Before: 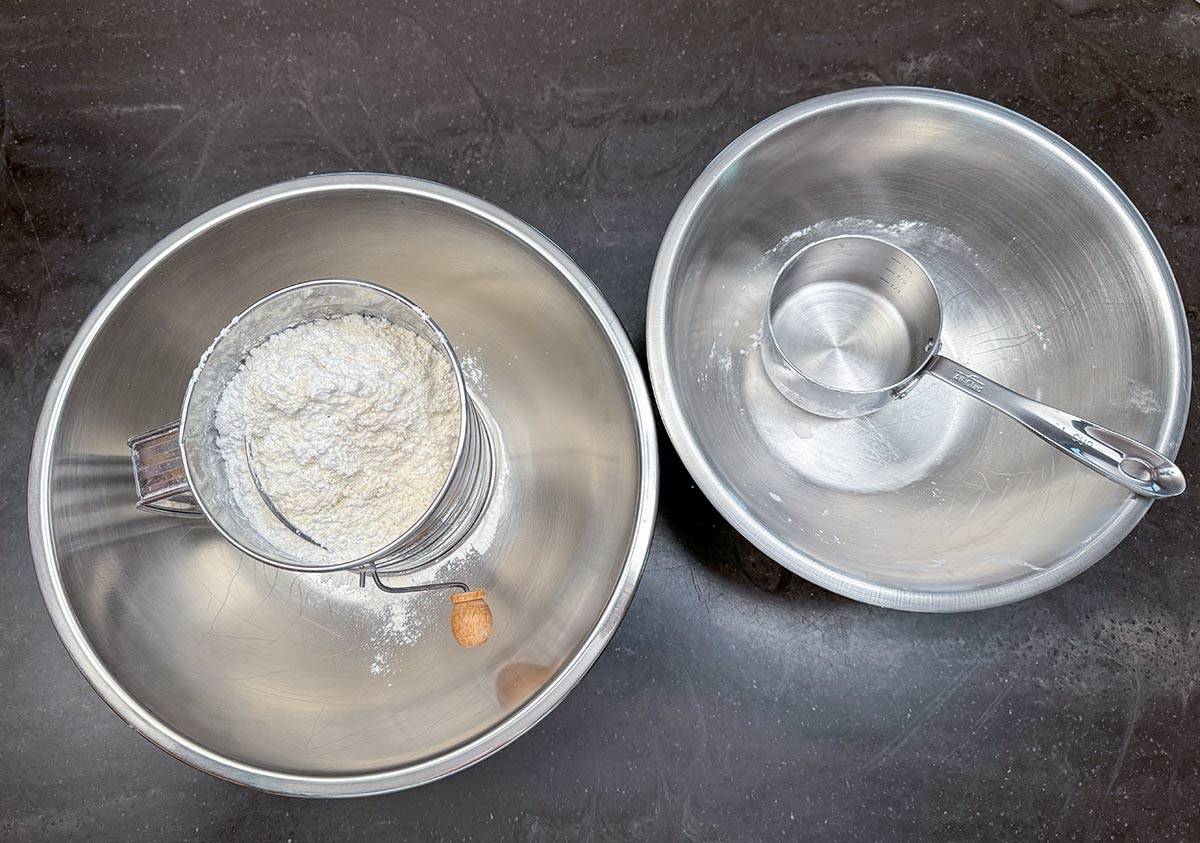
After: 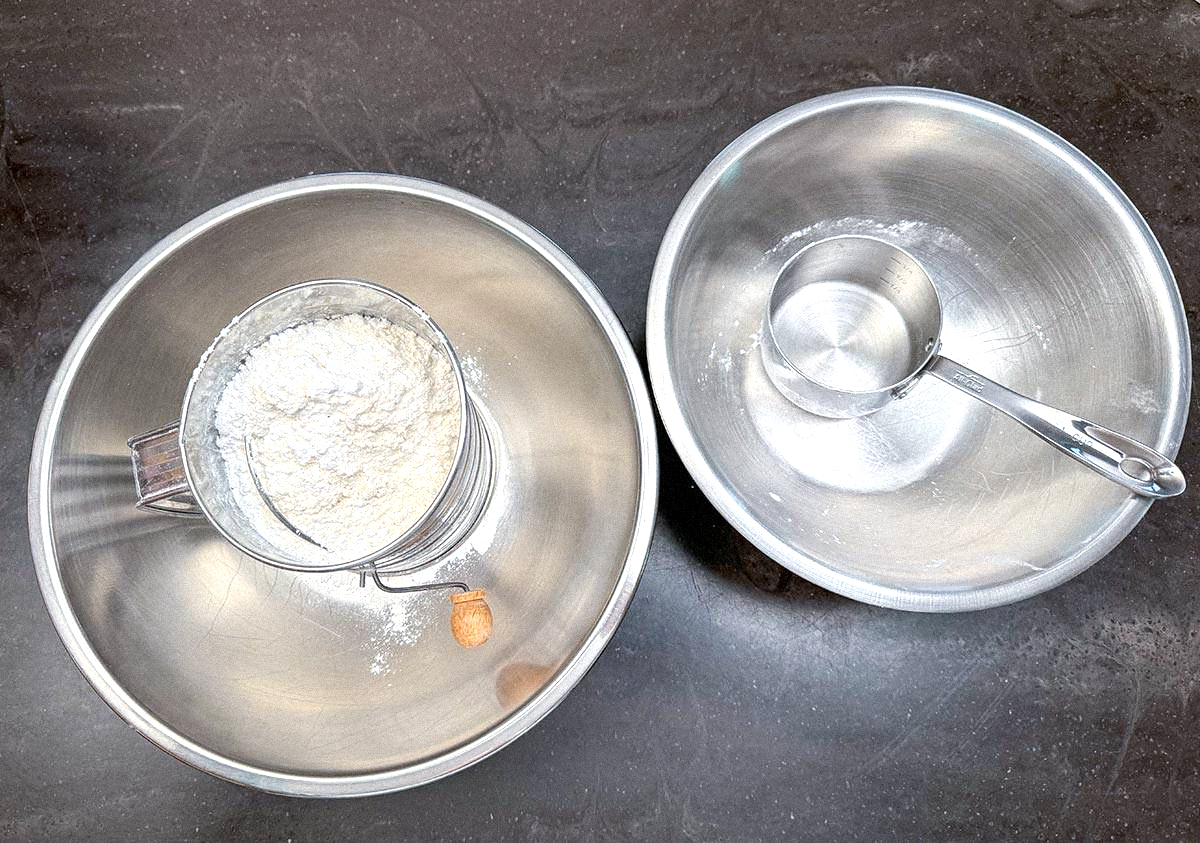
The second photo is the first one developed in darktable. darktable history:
grain: mid-tones bias 0%
exposure: black level correction 0.001, exposure 0.5 EV, compensate exposure bias true, compensate highlight preservation false
